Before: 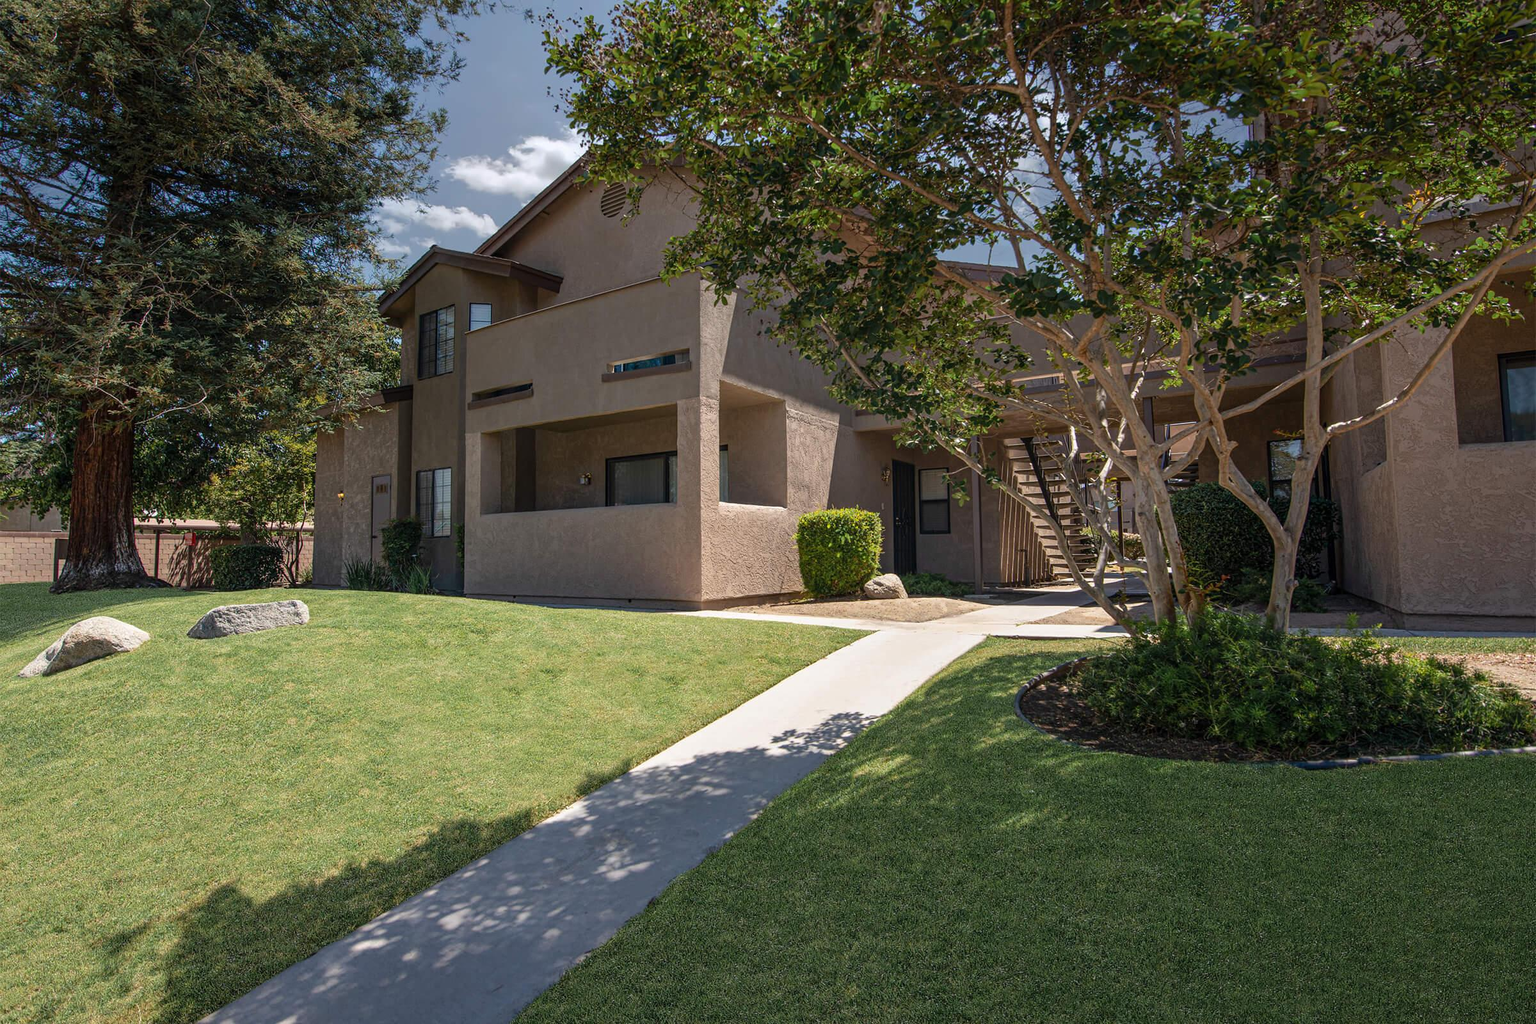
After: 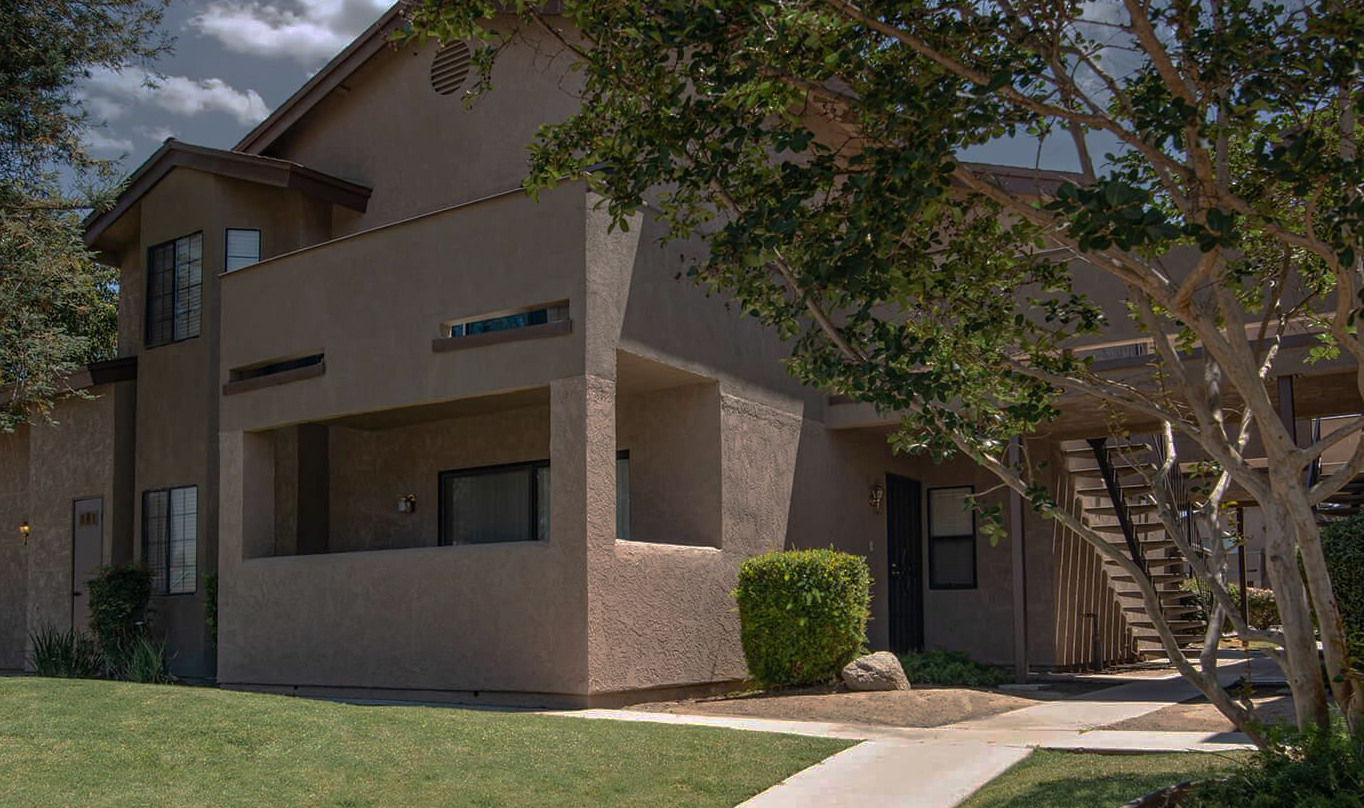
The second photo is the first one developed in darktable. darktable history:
crop: left 21.18%, top 15.369%, right 21.961%, bottom 34.11%
base curve: curves: ch0 [(0, 0) (0.826, 0.587) (1, 1)], preserve colors none
